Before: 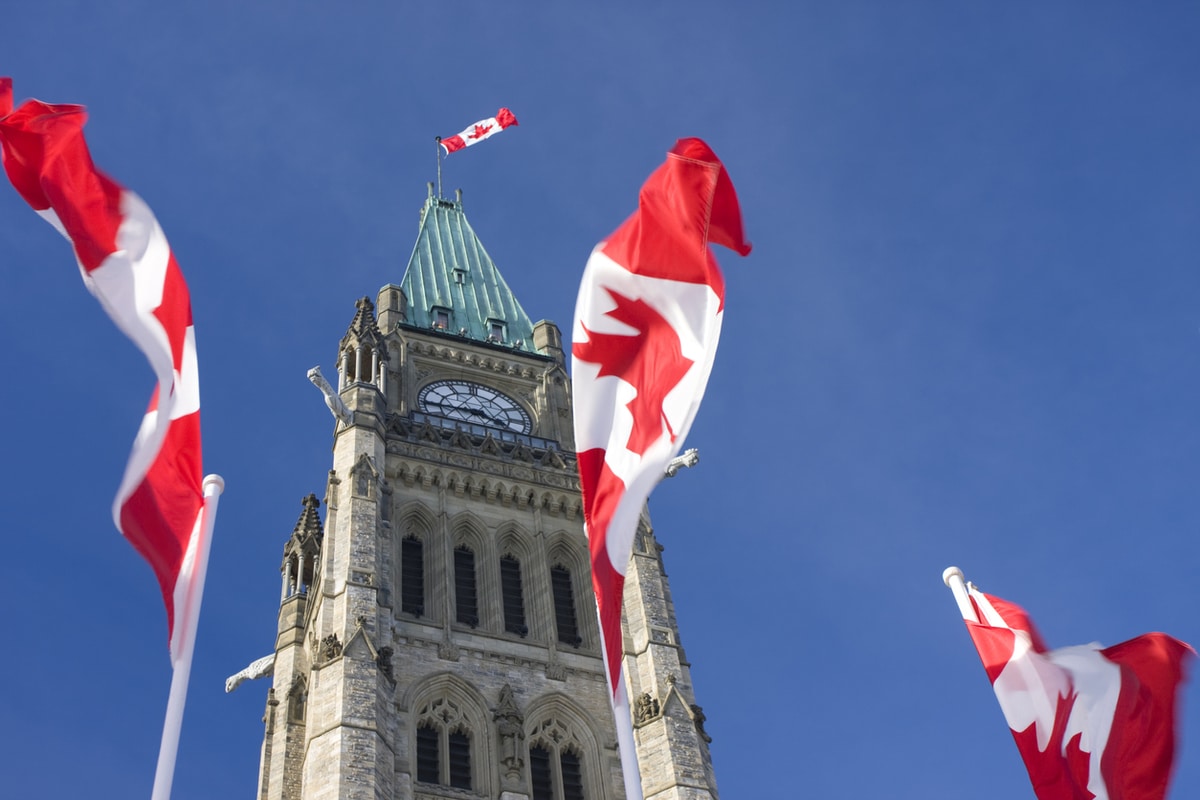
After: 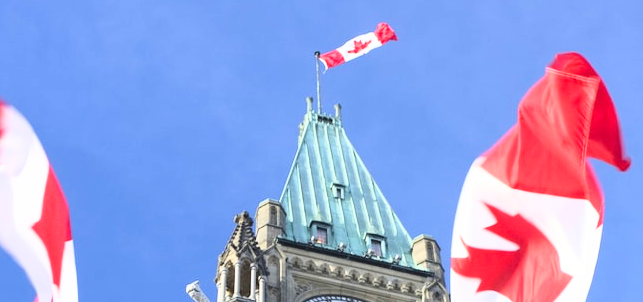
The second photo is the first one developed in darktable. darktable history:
base curve: curves: ch0 [(0, 0) (0.018, 0.026) (0.143, 0.37) (0.33, 0.731) (0.458, 0.853) (0.735, 0.965) (0.905, 0.986) (1, 1)]
crop: left 10.121%, top 10.631%, right 36.218%, bottom 51.526%
color balance rgb: global vibrance 0.5%
